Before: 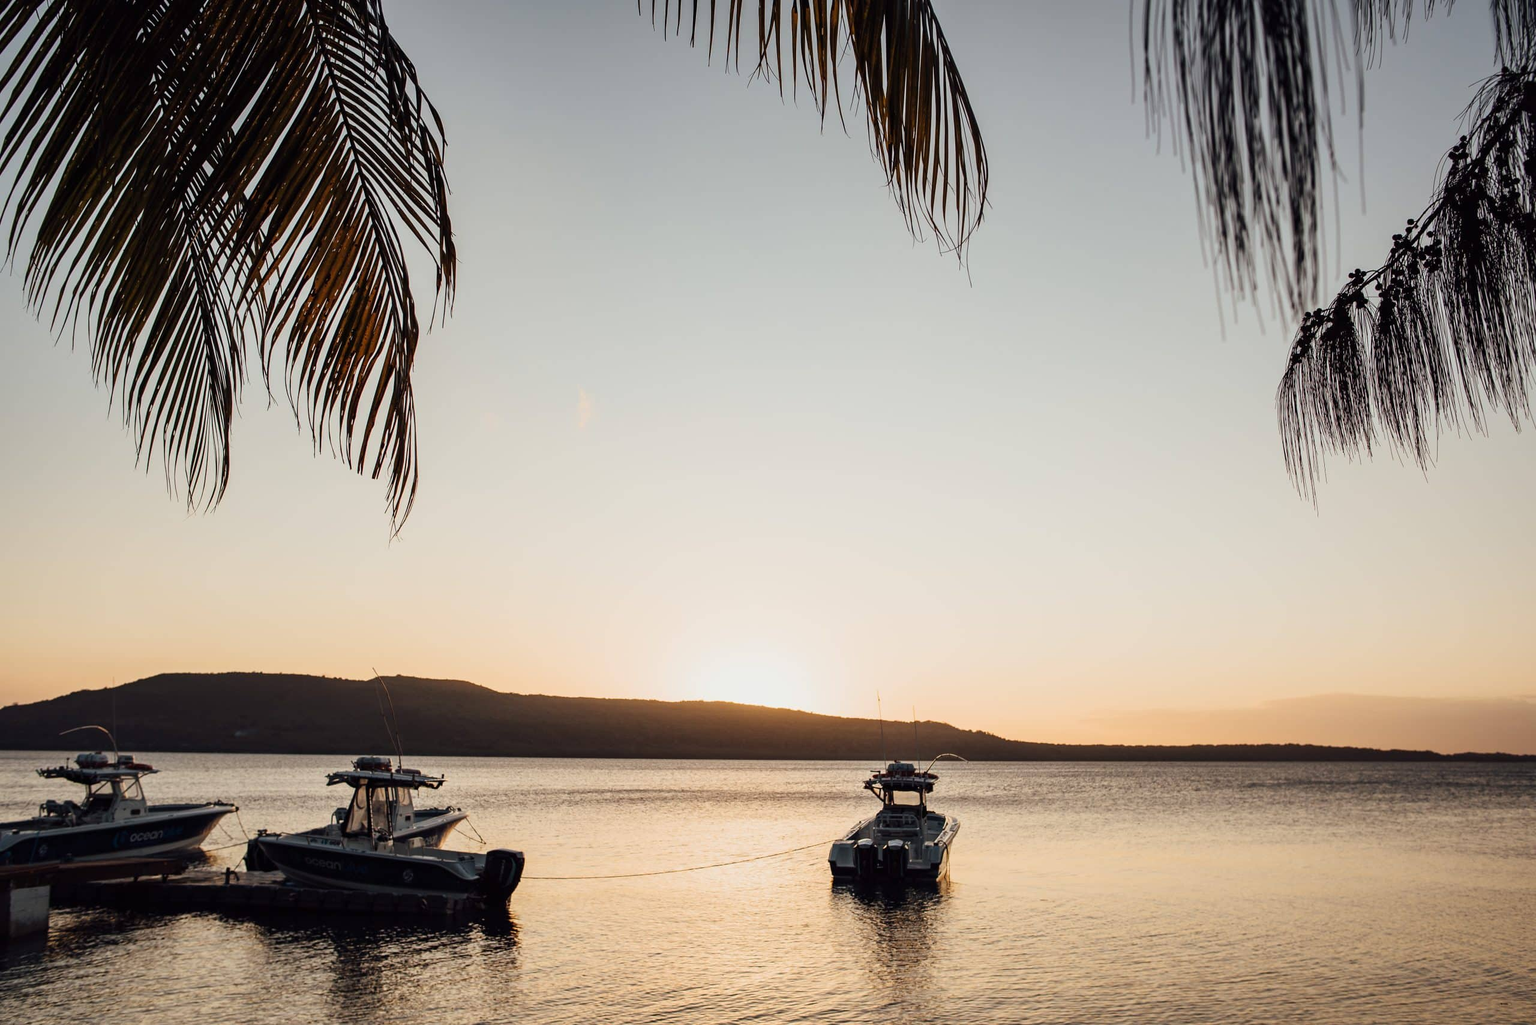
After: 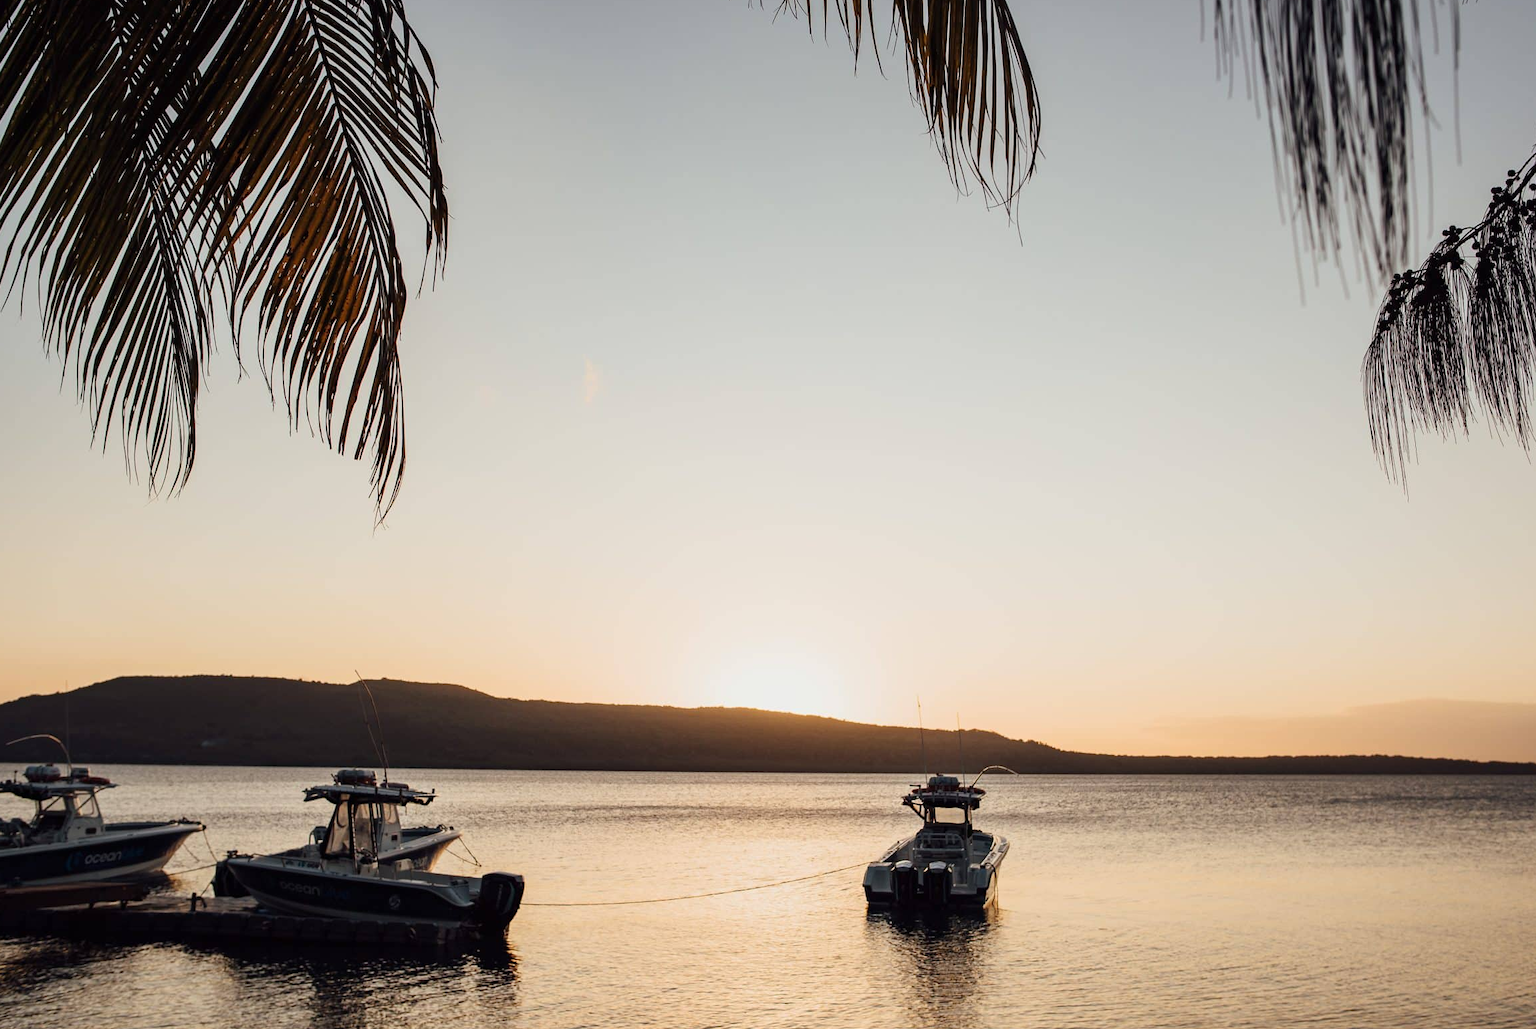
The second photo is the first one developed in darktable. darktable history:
crop: left 3.541%, top 6.522%, right 6.661%, bottom 3.341%
